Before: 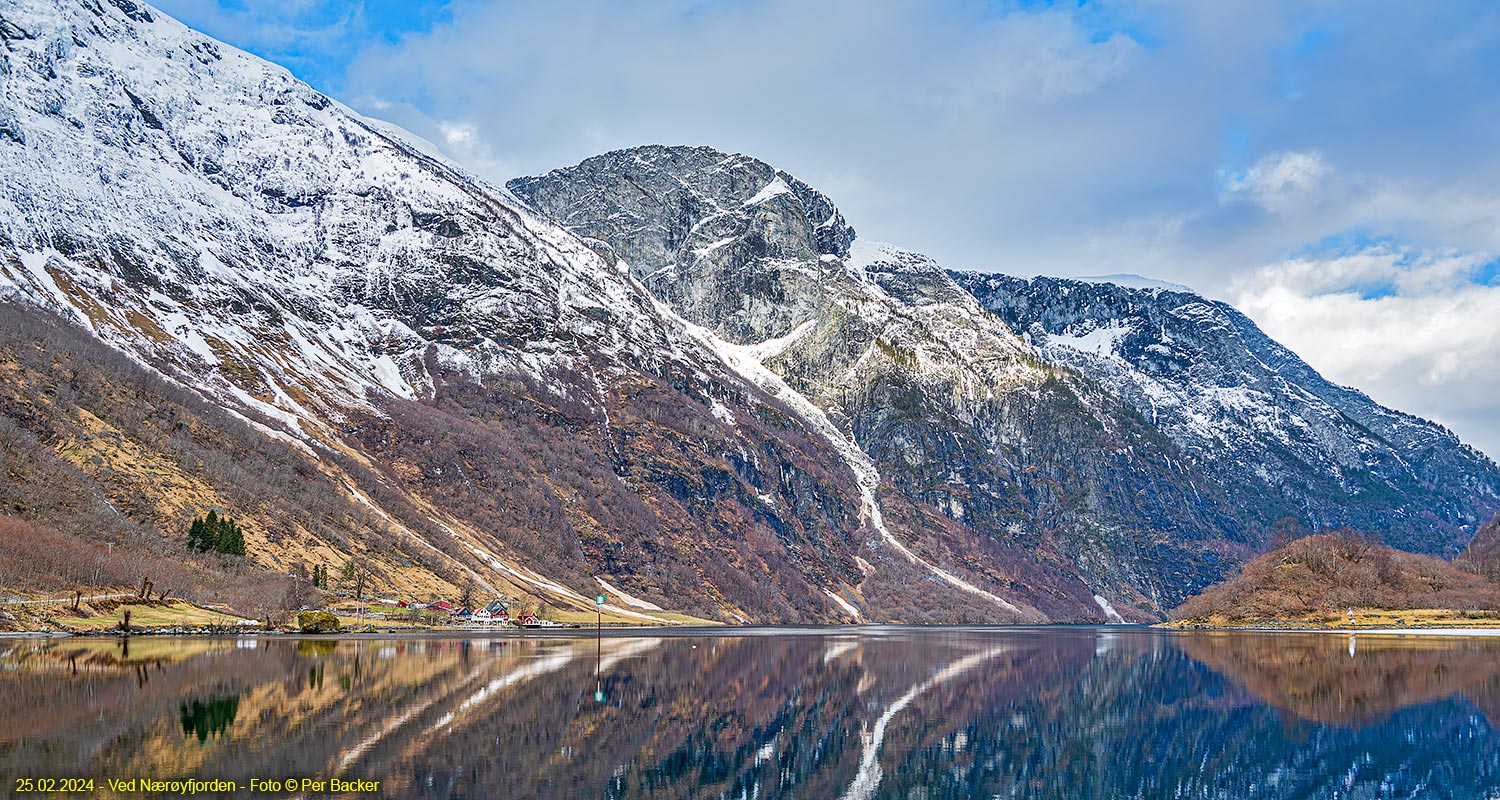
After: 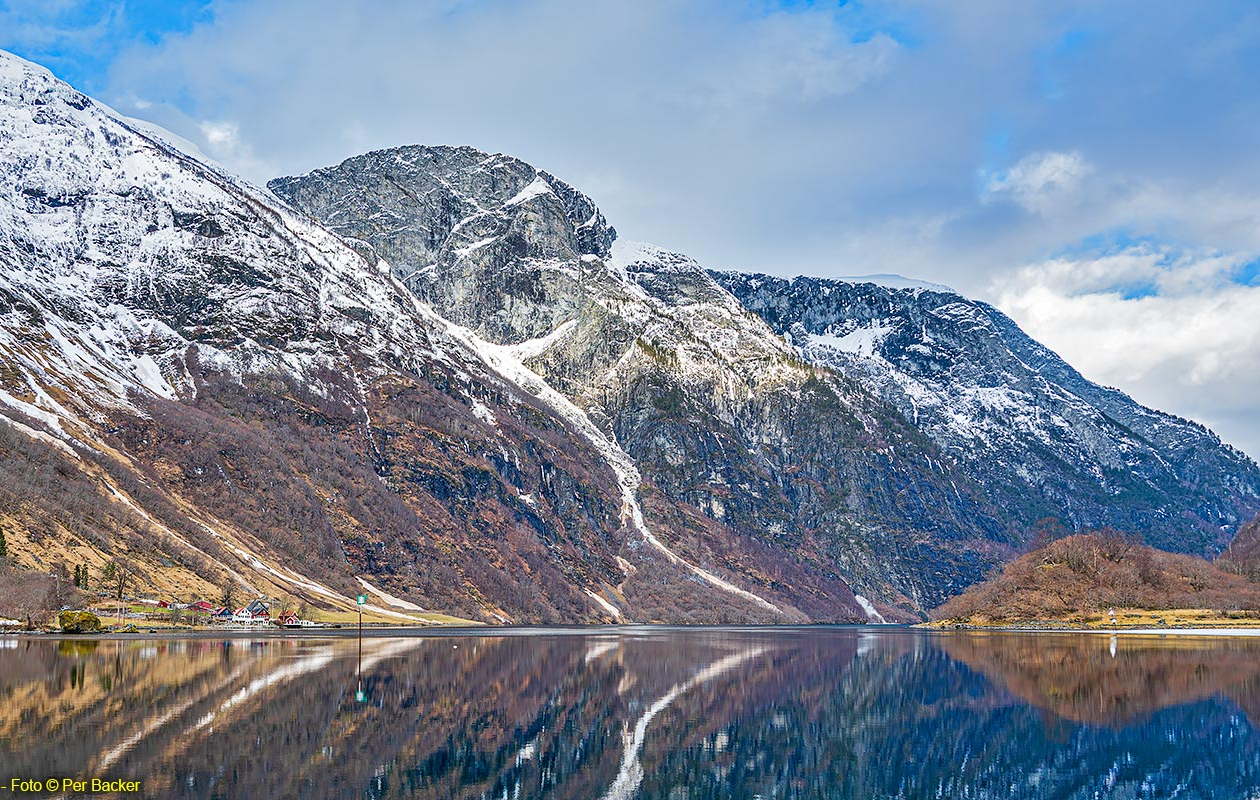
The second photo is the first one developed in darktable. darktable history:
crop: left 15.965%
